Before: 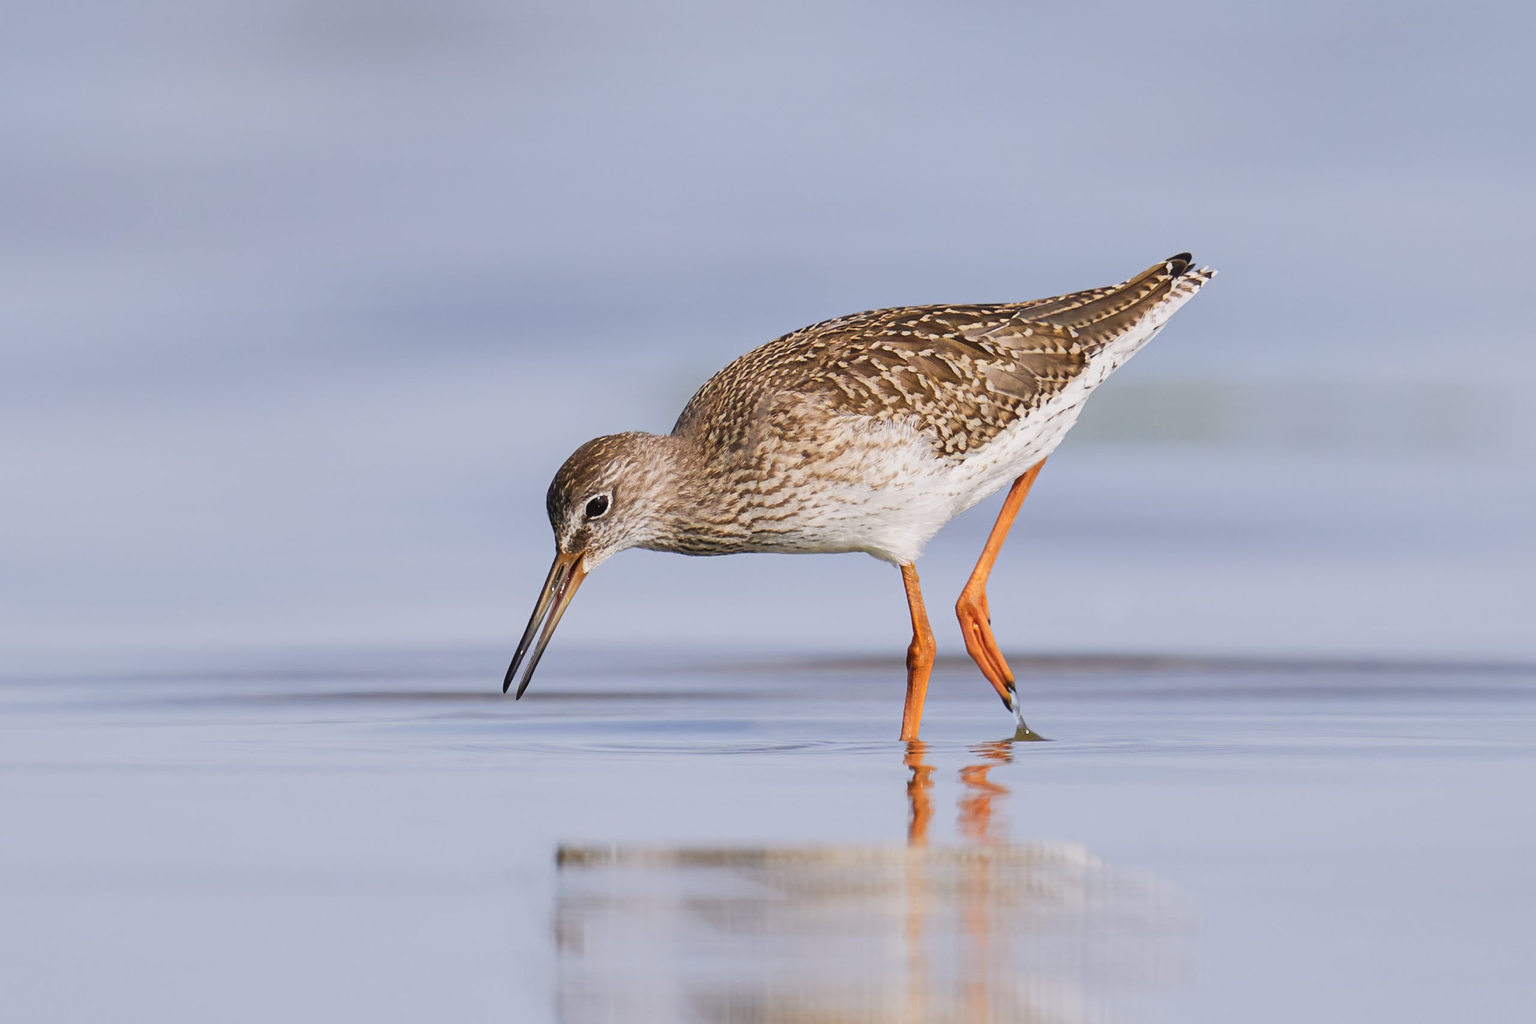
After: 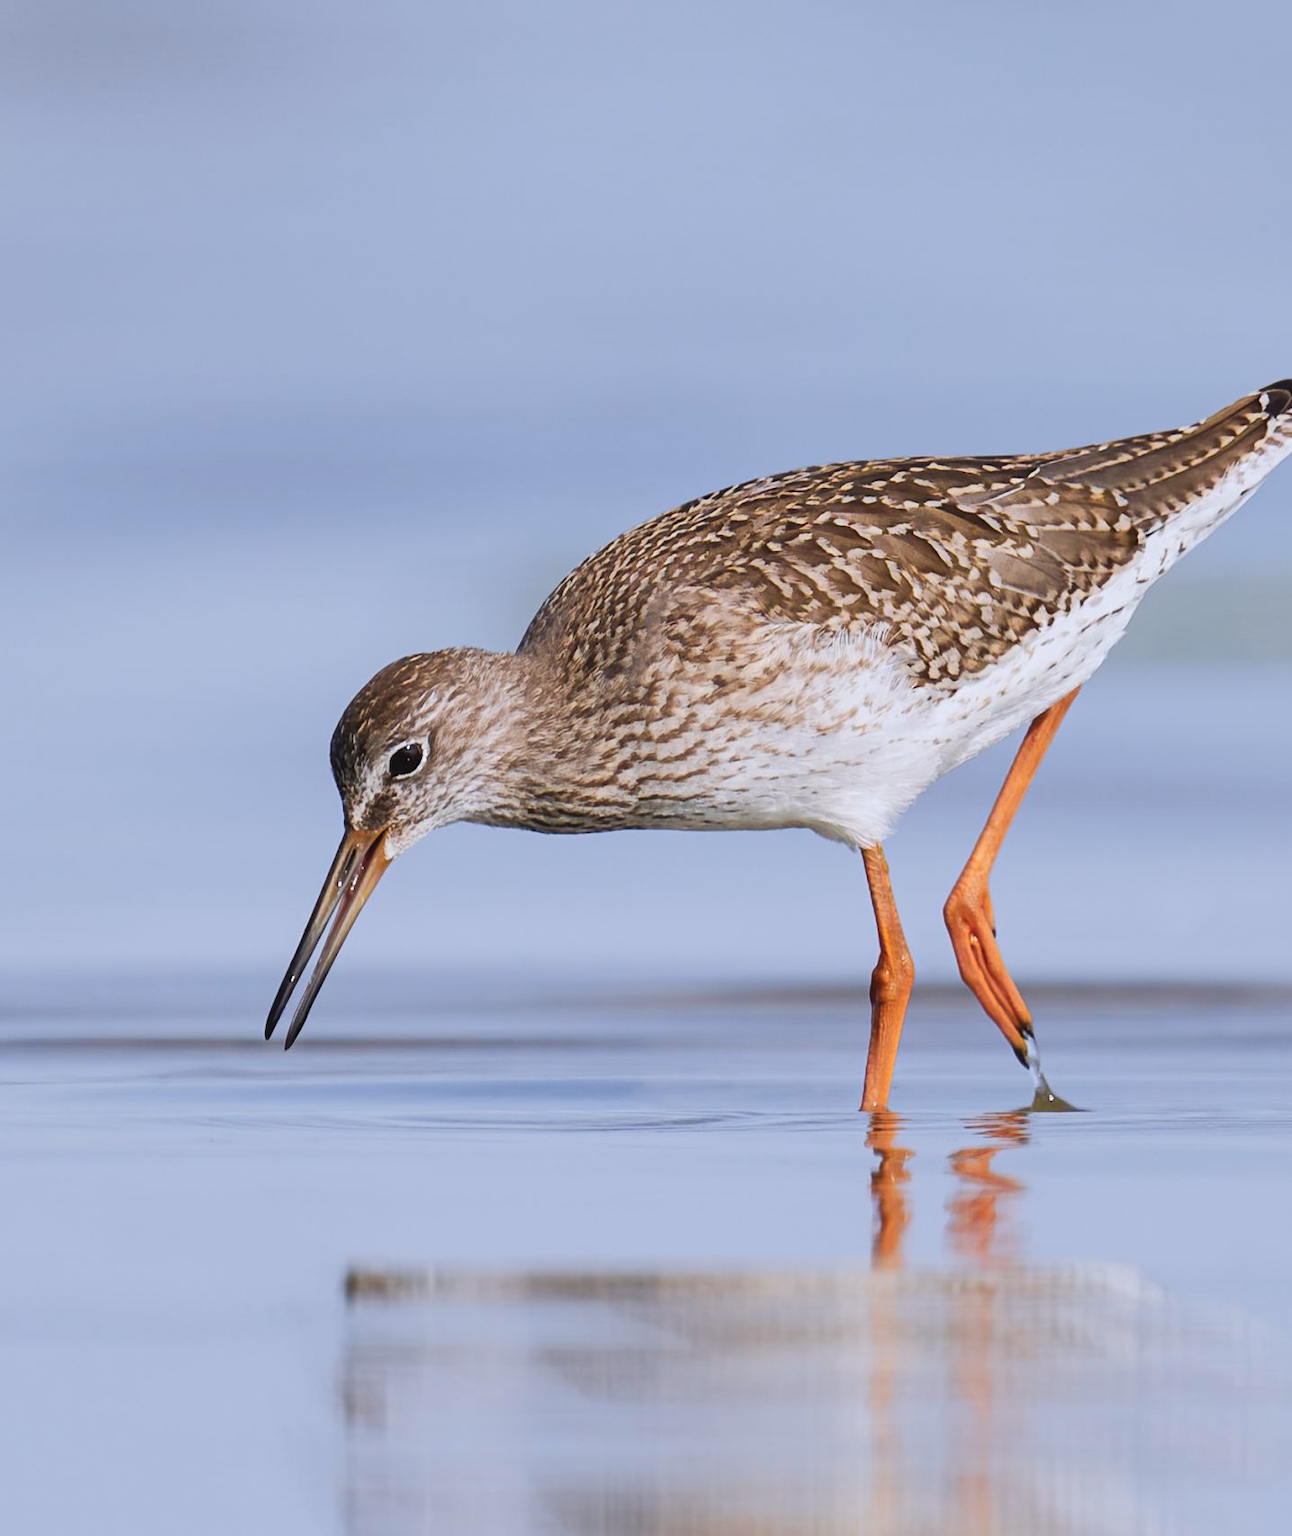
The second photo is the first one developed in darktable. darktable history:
color correction: highlights a* -0.696, highlights b* -9.42
crop: left 21.283%, right 22.592%
